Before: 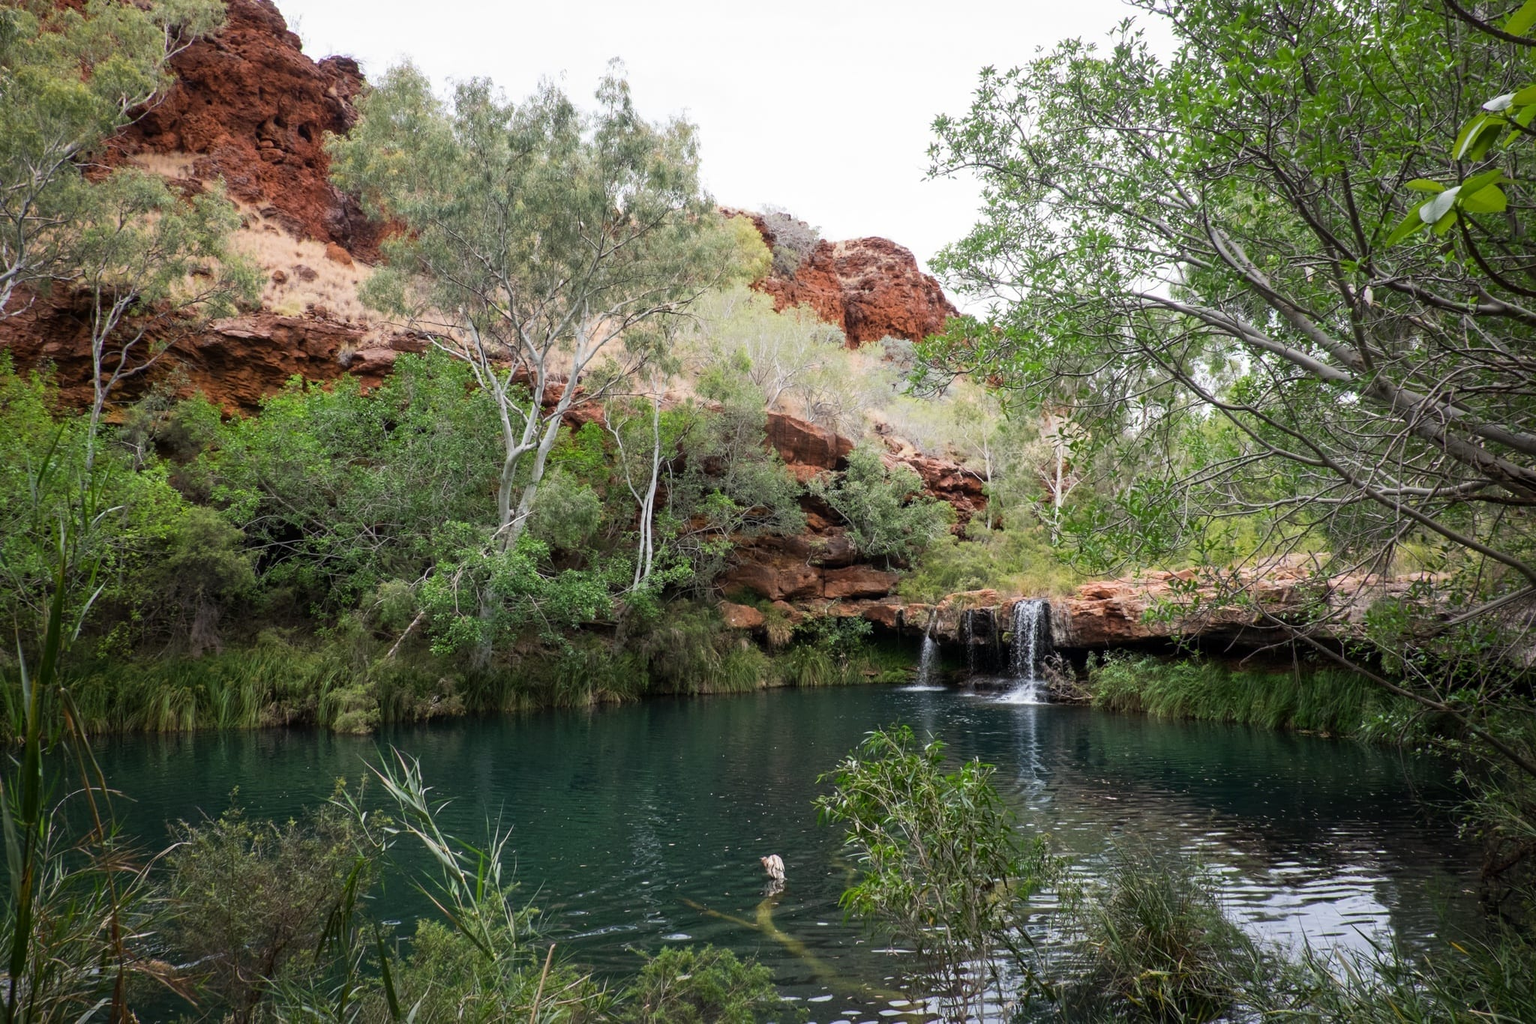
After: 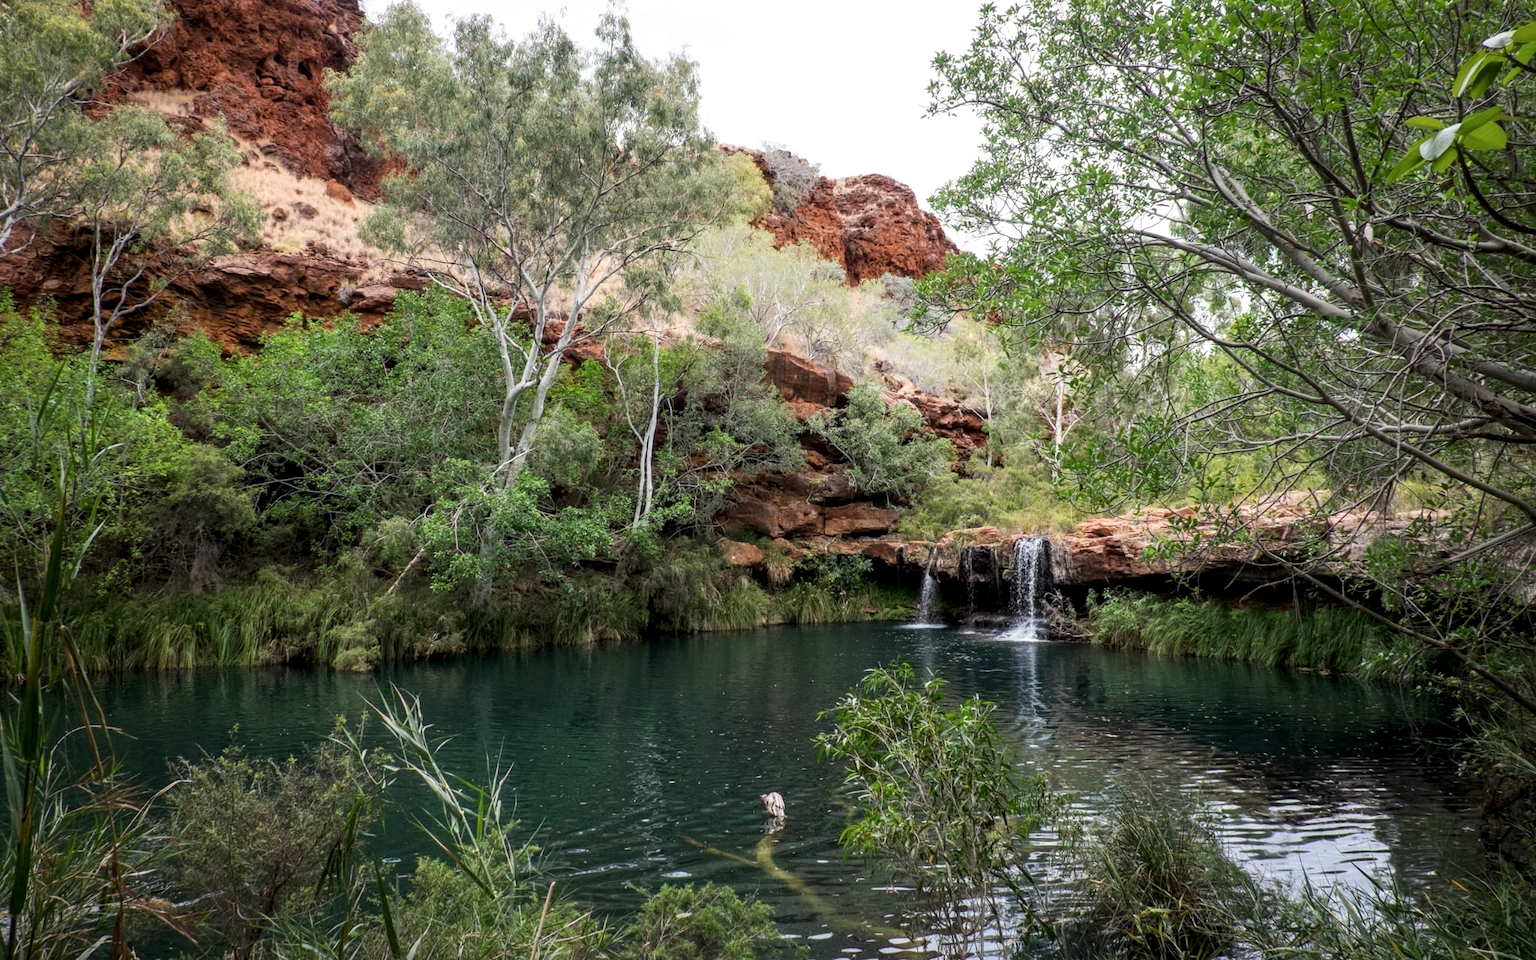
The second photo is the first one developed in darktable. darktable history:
crop and rotate: top 6.153%
local contrast: detail 130%
tone equalizer: on, module defaults
